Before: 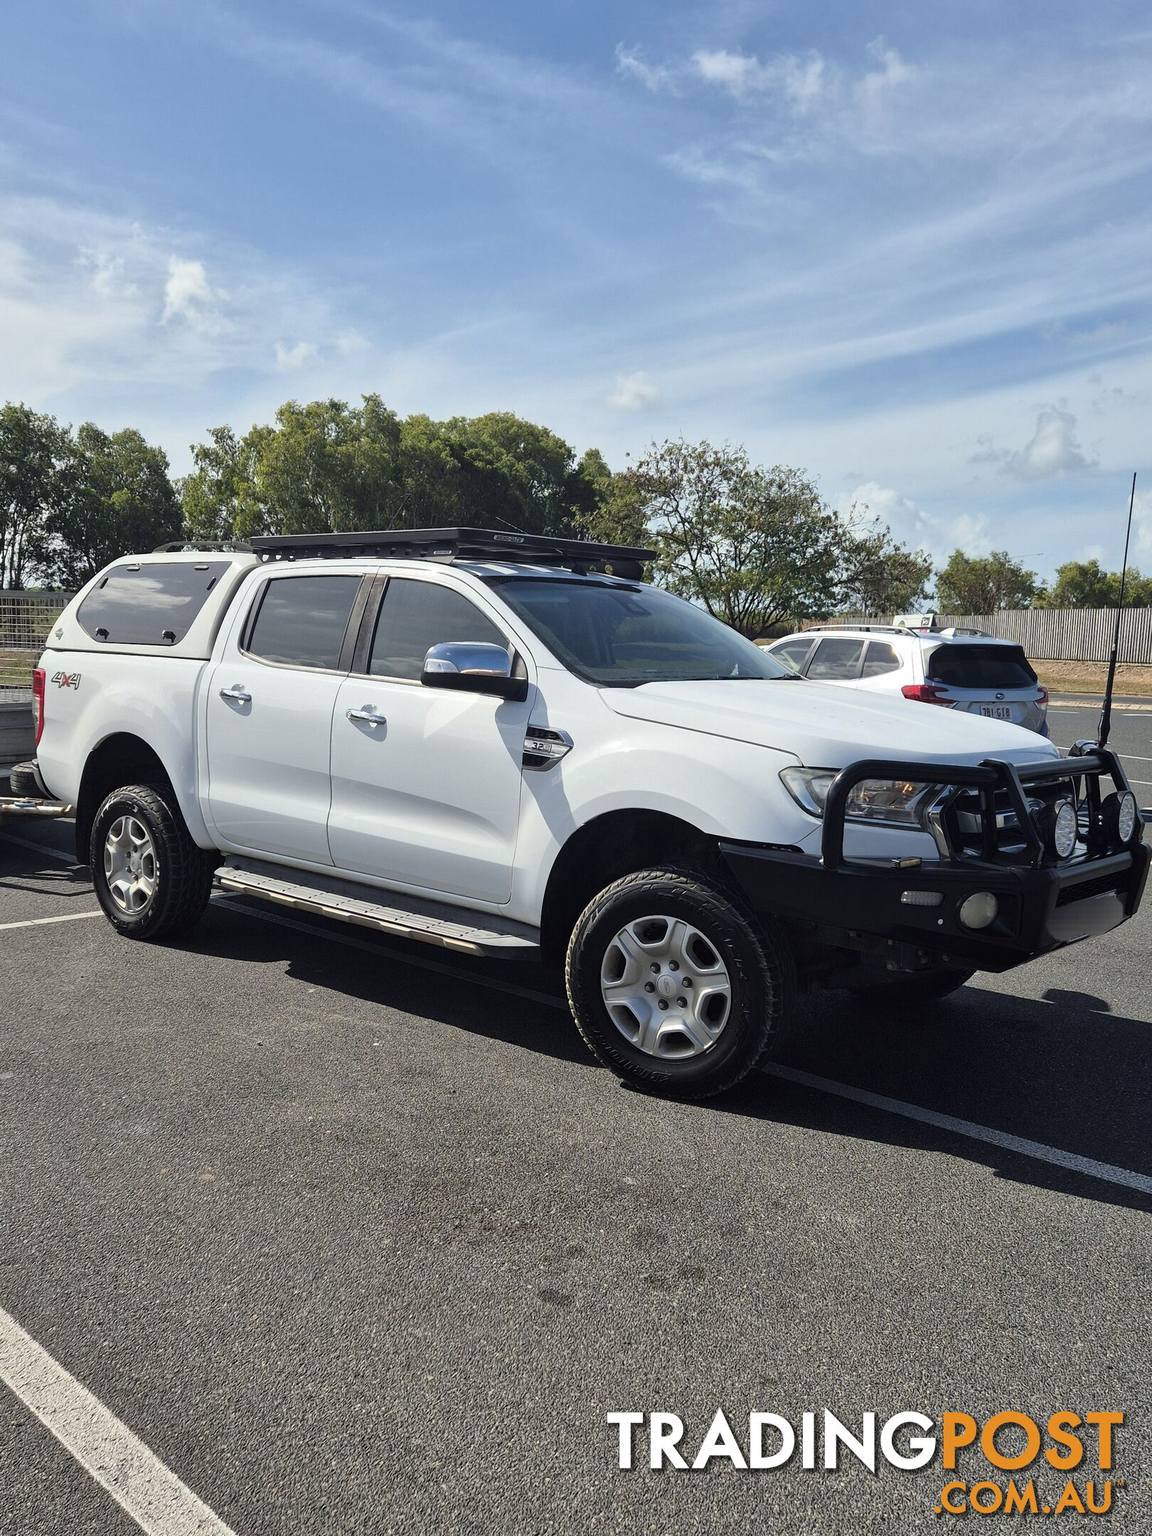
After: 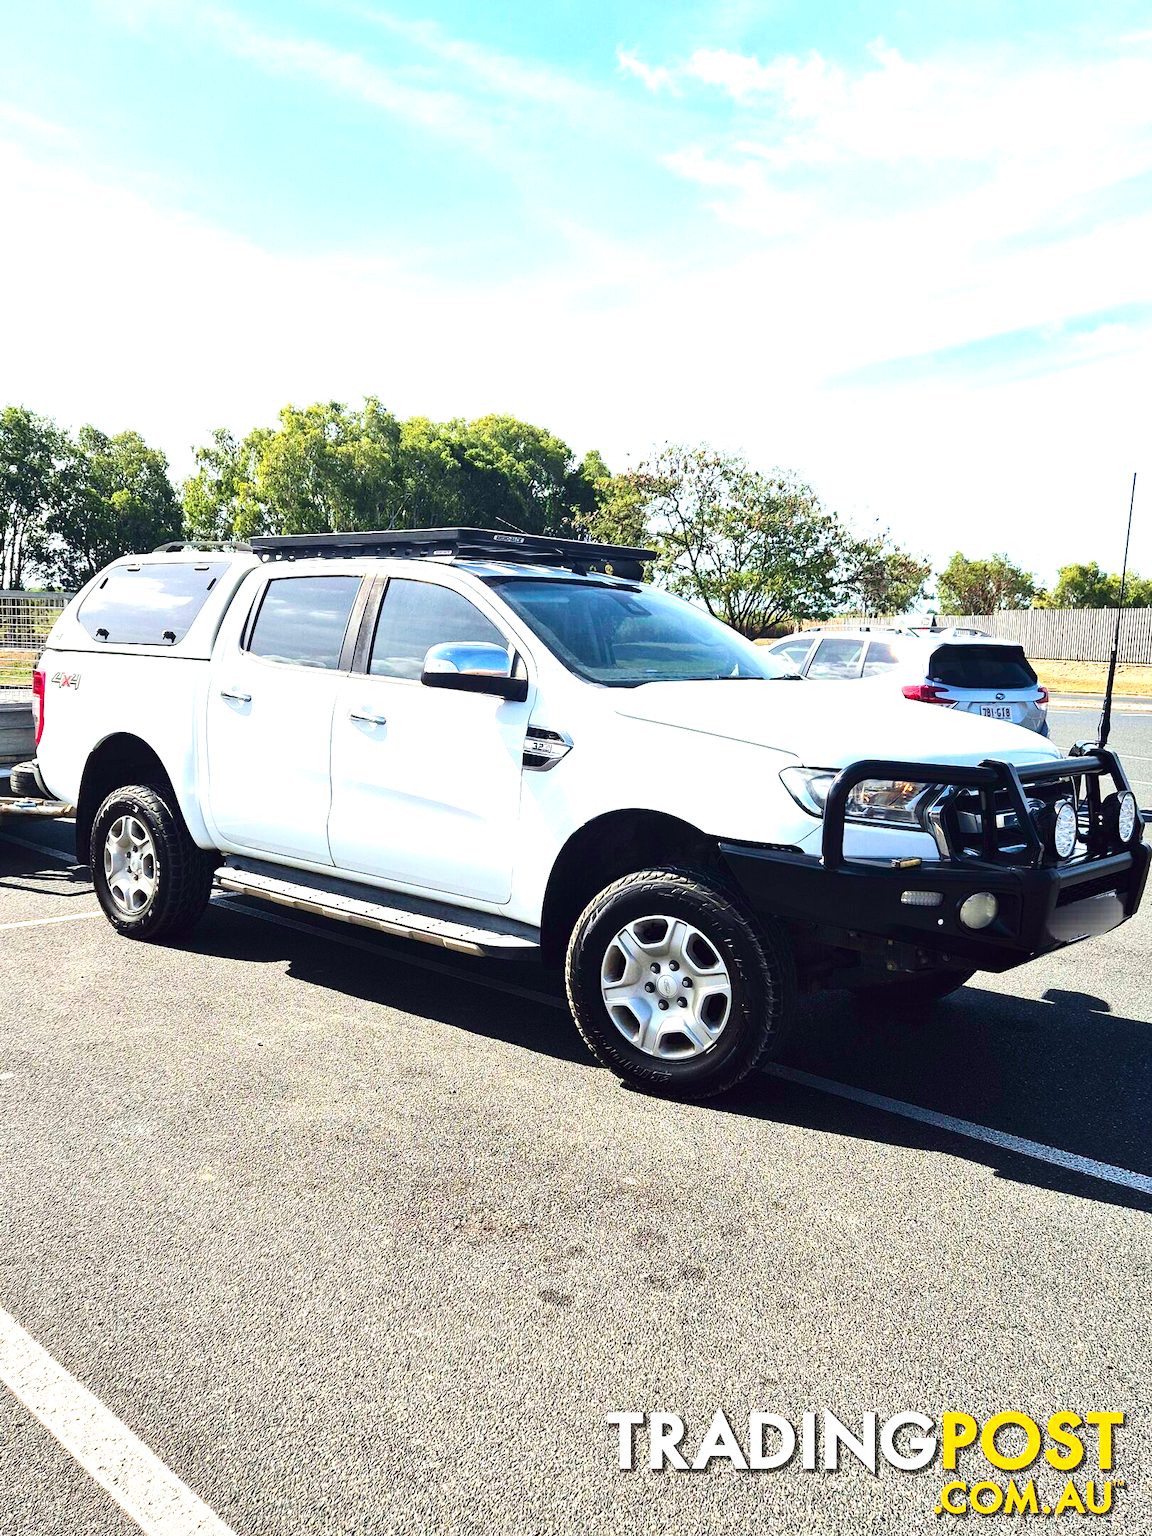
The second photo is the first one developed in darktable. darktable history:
velvia: on, module defaults
exposure: black level correction 0, exposure 1.674 EV, compensate highlight preservation false
contrast brightness saturation: contrast 0.212, brightness -0.104, saturation 0.21
